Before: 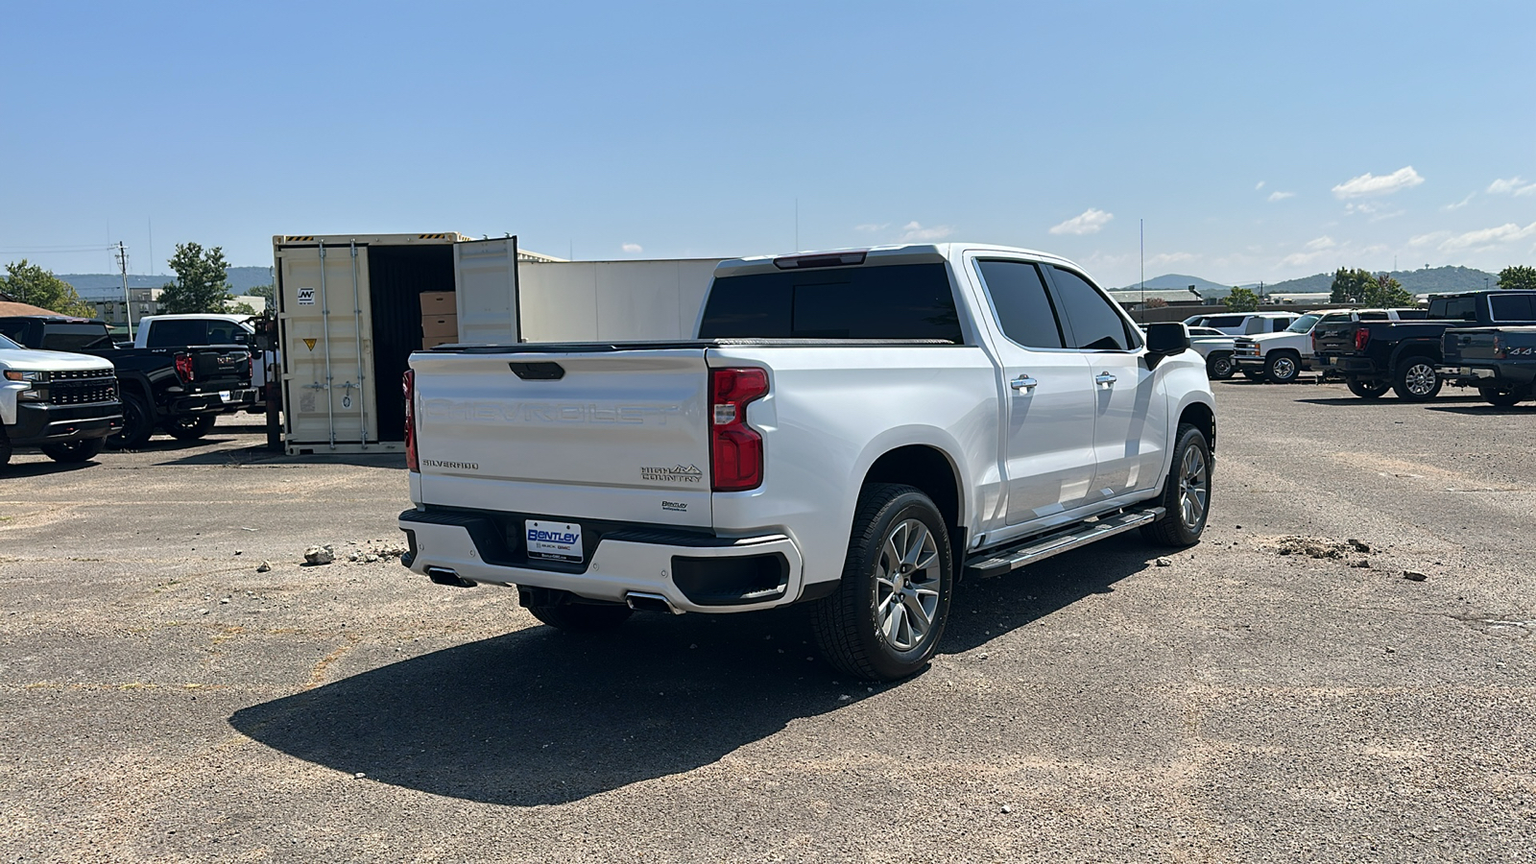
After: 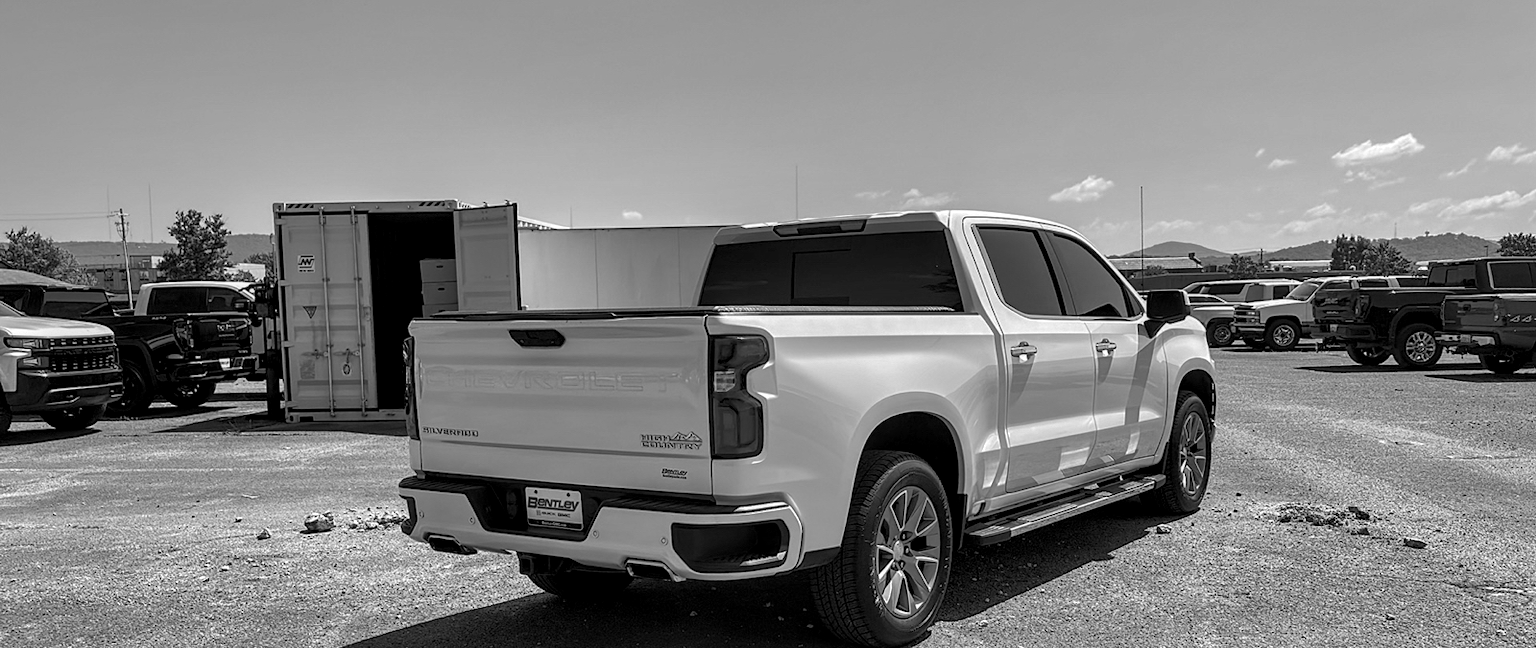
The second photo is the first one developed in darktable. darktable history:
local contrast: detail 150%
crop: top 3.857%, bottom 21.132%
shadows and highlights: on, module defaults
monochrome: a 32, b 64, size 2.3
